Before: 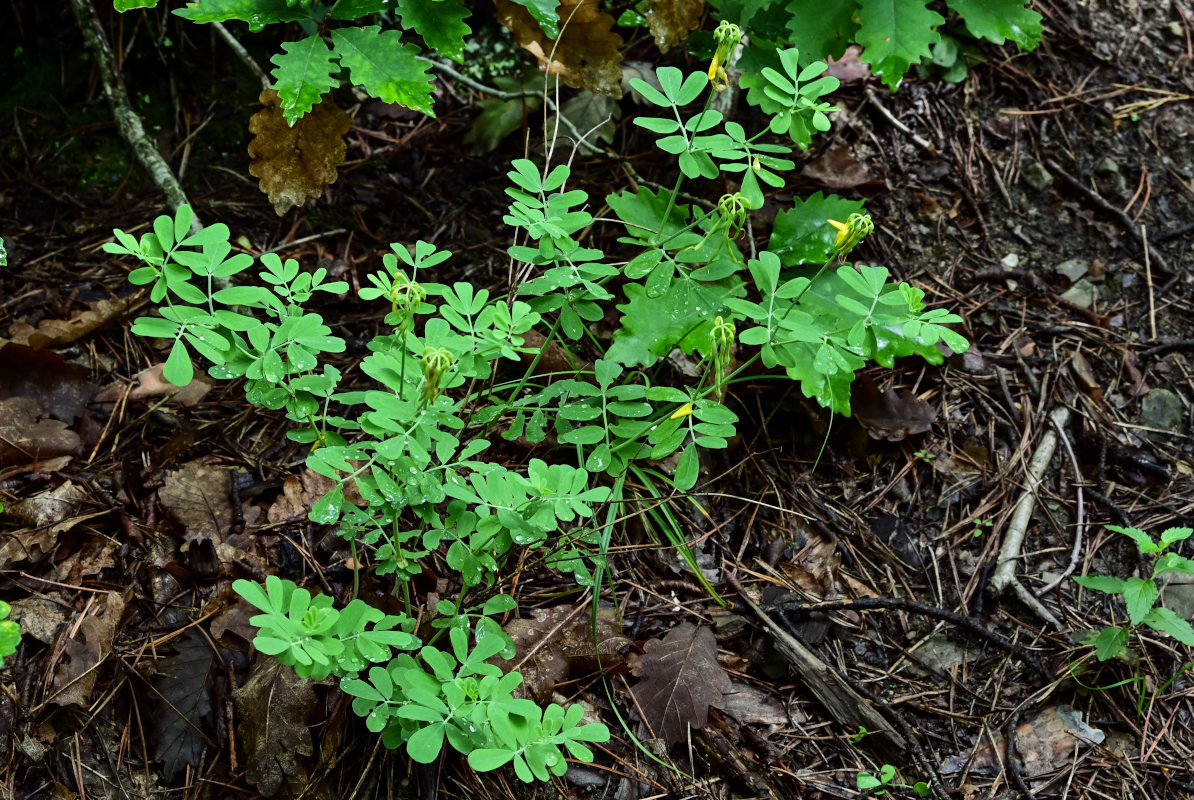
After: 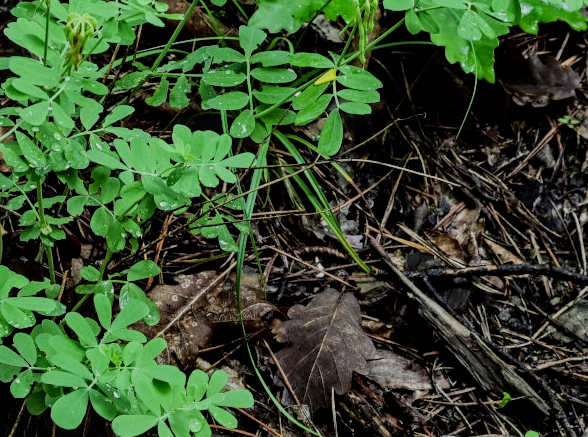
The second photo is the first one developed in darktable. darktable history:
crop: left 29.816%, top 41.795%, right 20.917%, bottom 3.463%
filmic rgb: black relative exposure -7.65 EV, white relative exposure 4.56 EV, threshold 5.95 EV, hardness 3.61, enable highlight reconstruction true
local contrast: on, module defaults
